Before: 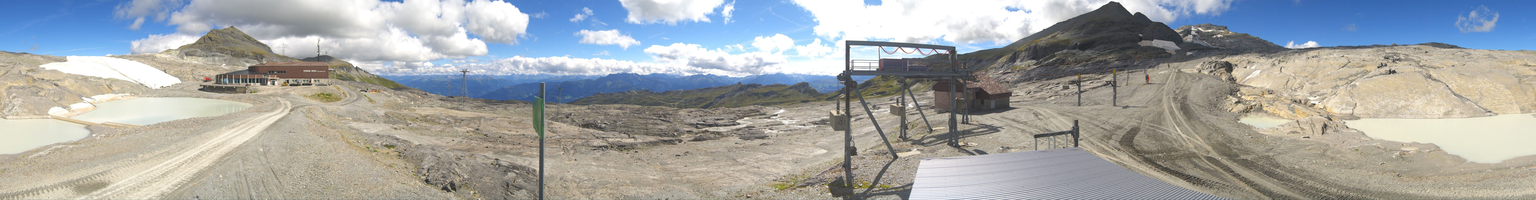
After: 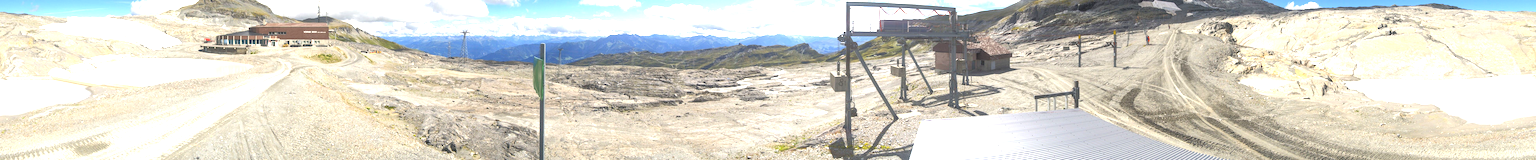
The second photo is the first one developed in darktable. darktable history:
crop and rotate: top 19.823%
tone equalizer: -8 EV -1.84 EV, -7 EV -1.14 EV, -6 EV -1.59 EV, edges refinement/feathering 500, mask exposure compensation -1.57 EV, preserve details no
local contrast: on, module defaults
exposure: exposure 1.001 EV, compensate exposure bias true, compensate highlight preservation false
